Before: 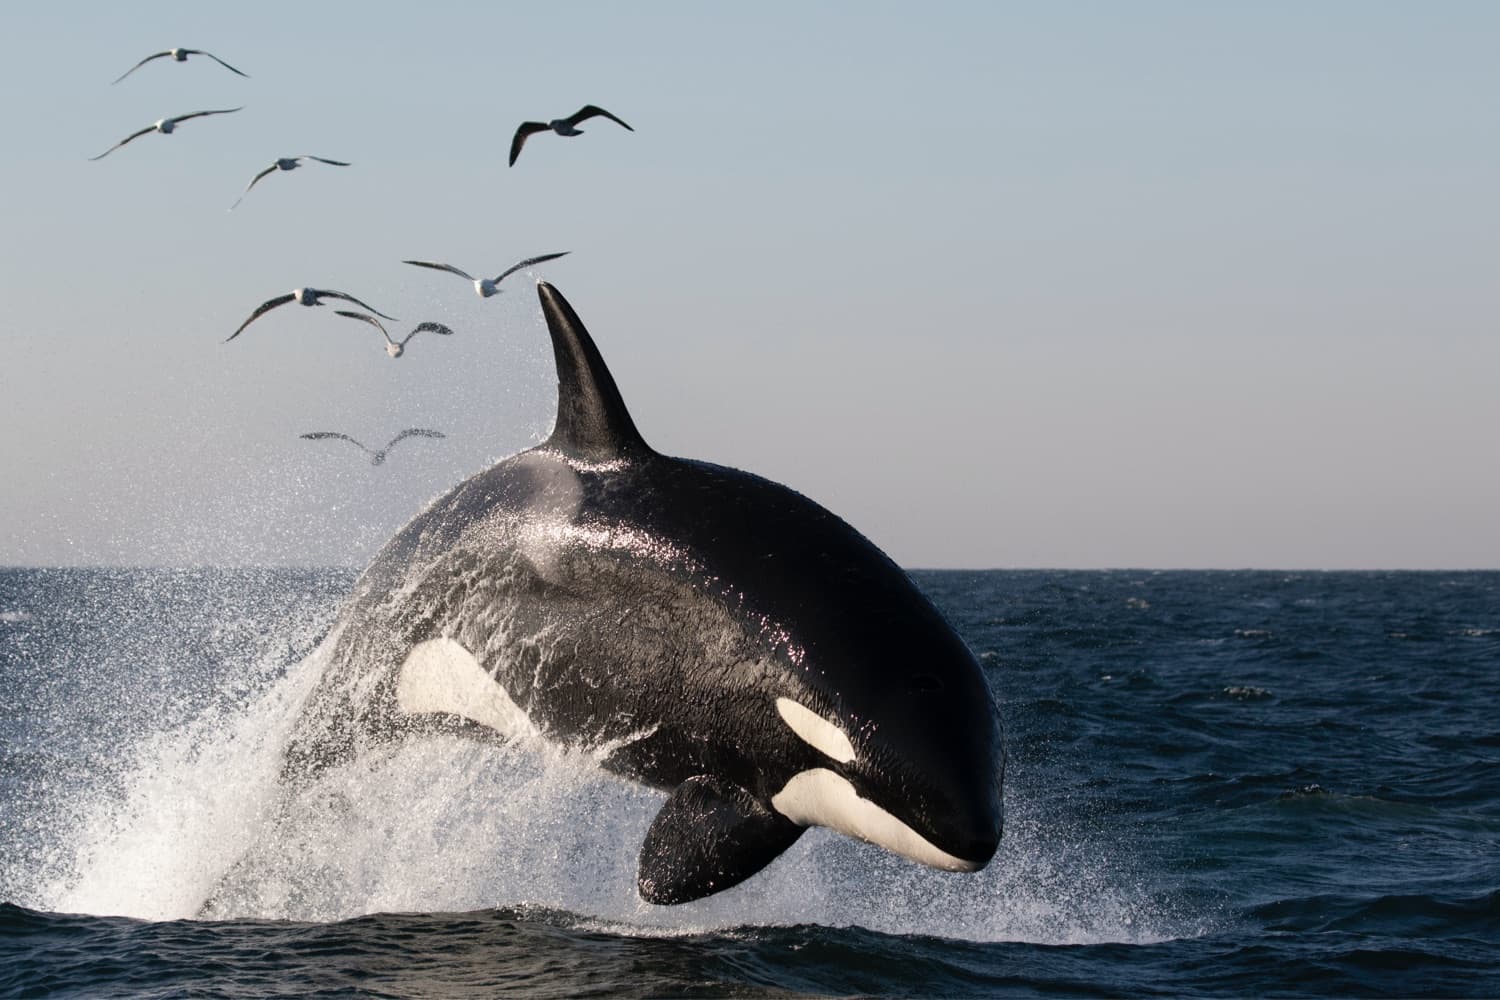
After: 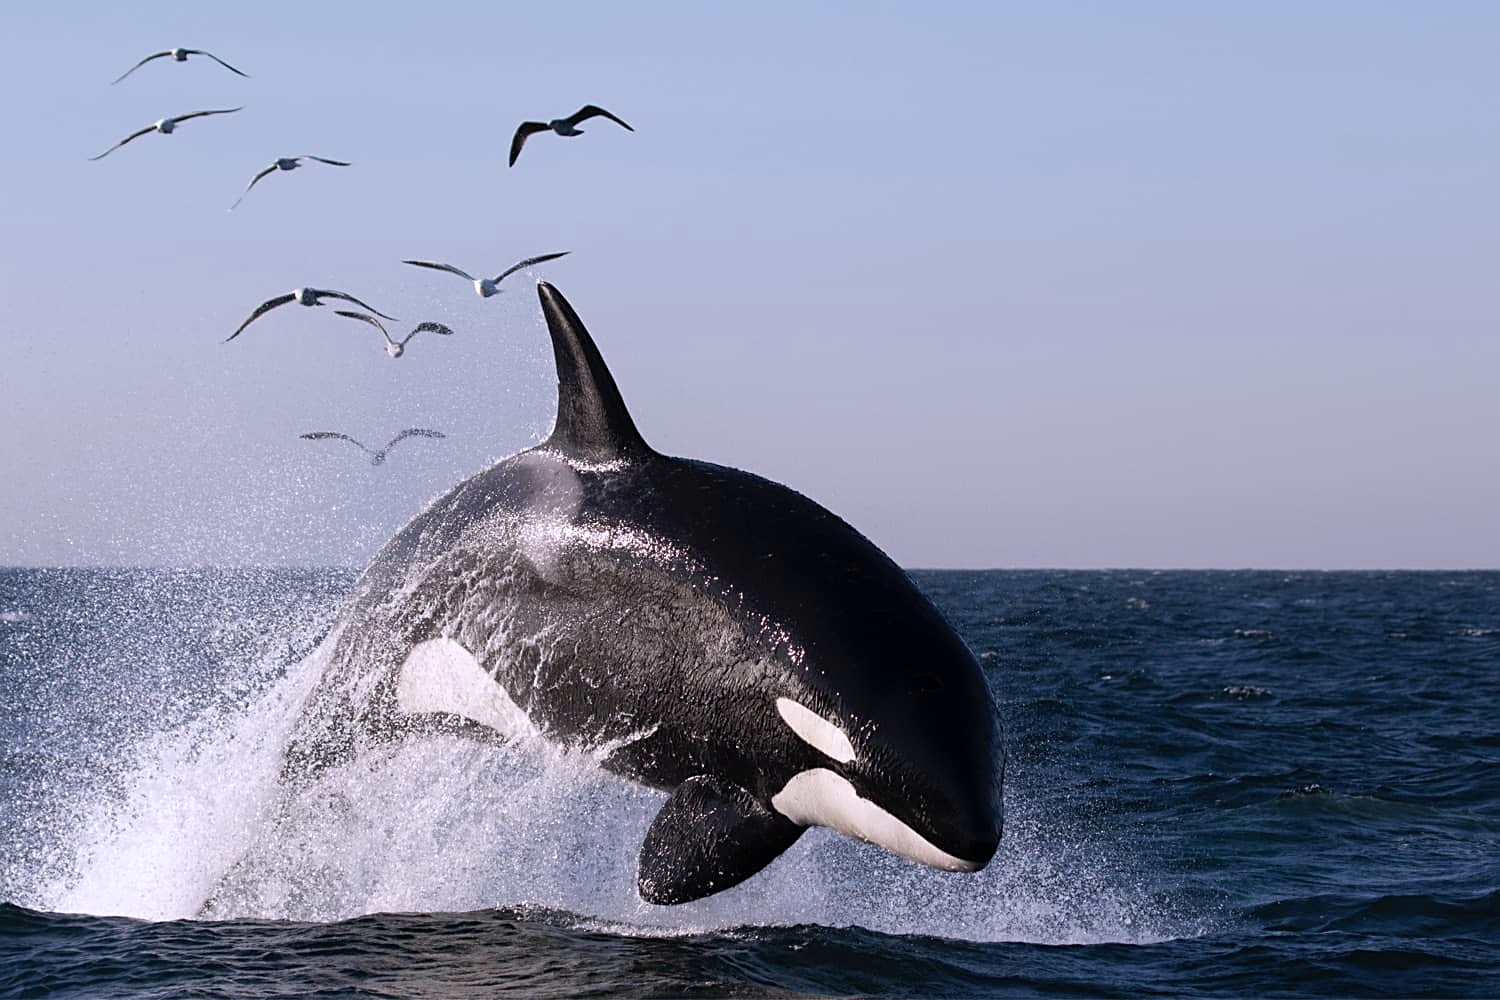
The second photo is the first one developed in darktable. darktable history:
color calibration: illuminant as shot in camera, x 0.363, y 0.384, temperature 4548.12 K
sharpen: on, module defaults
